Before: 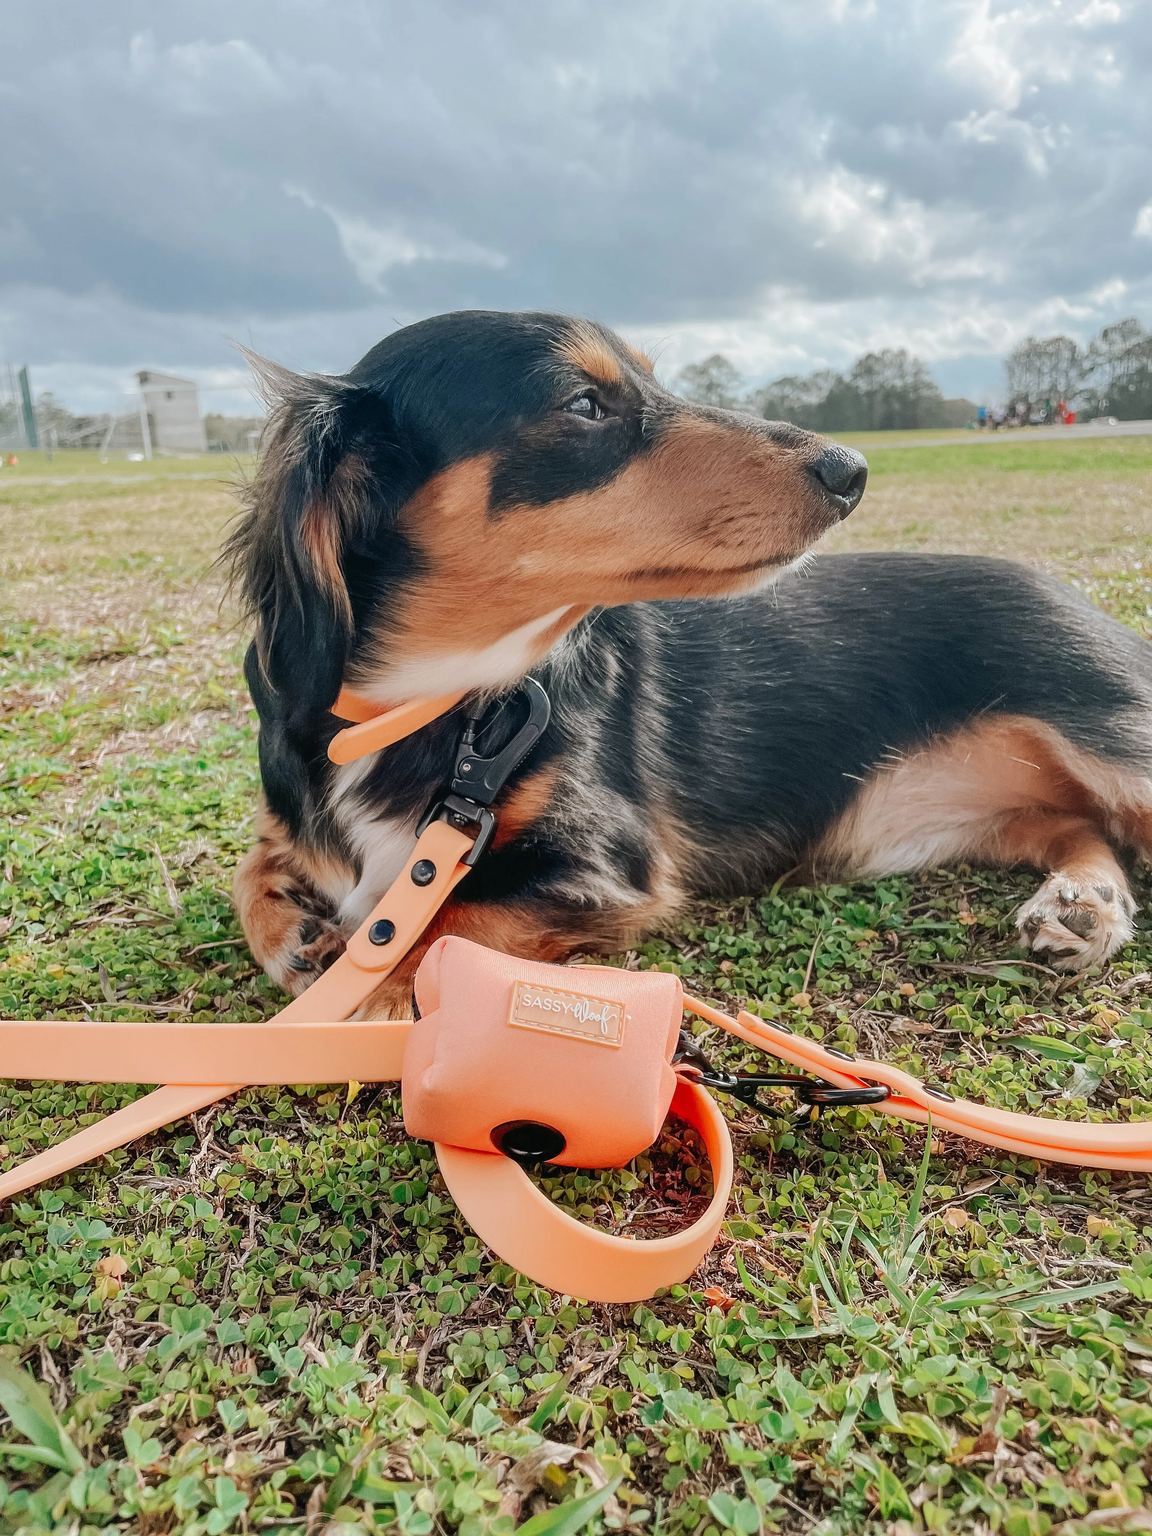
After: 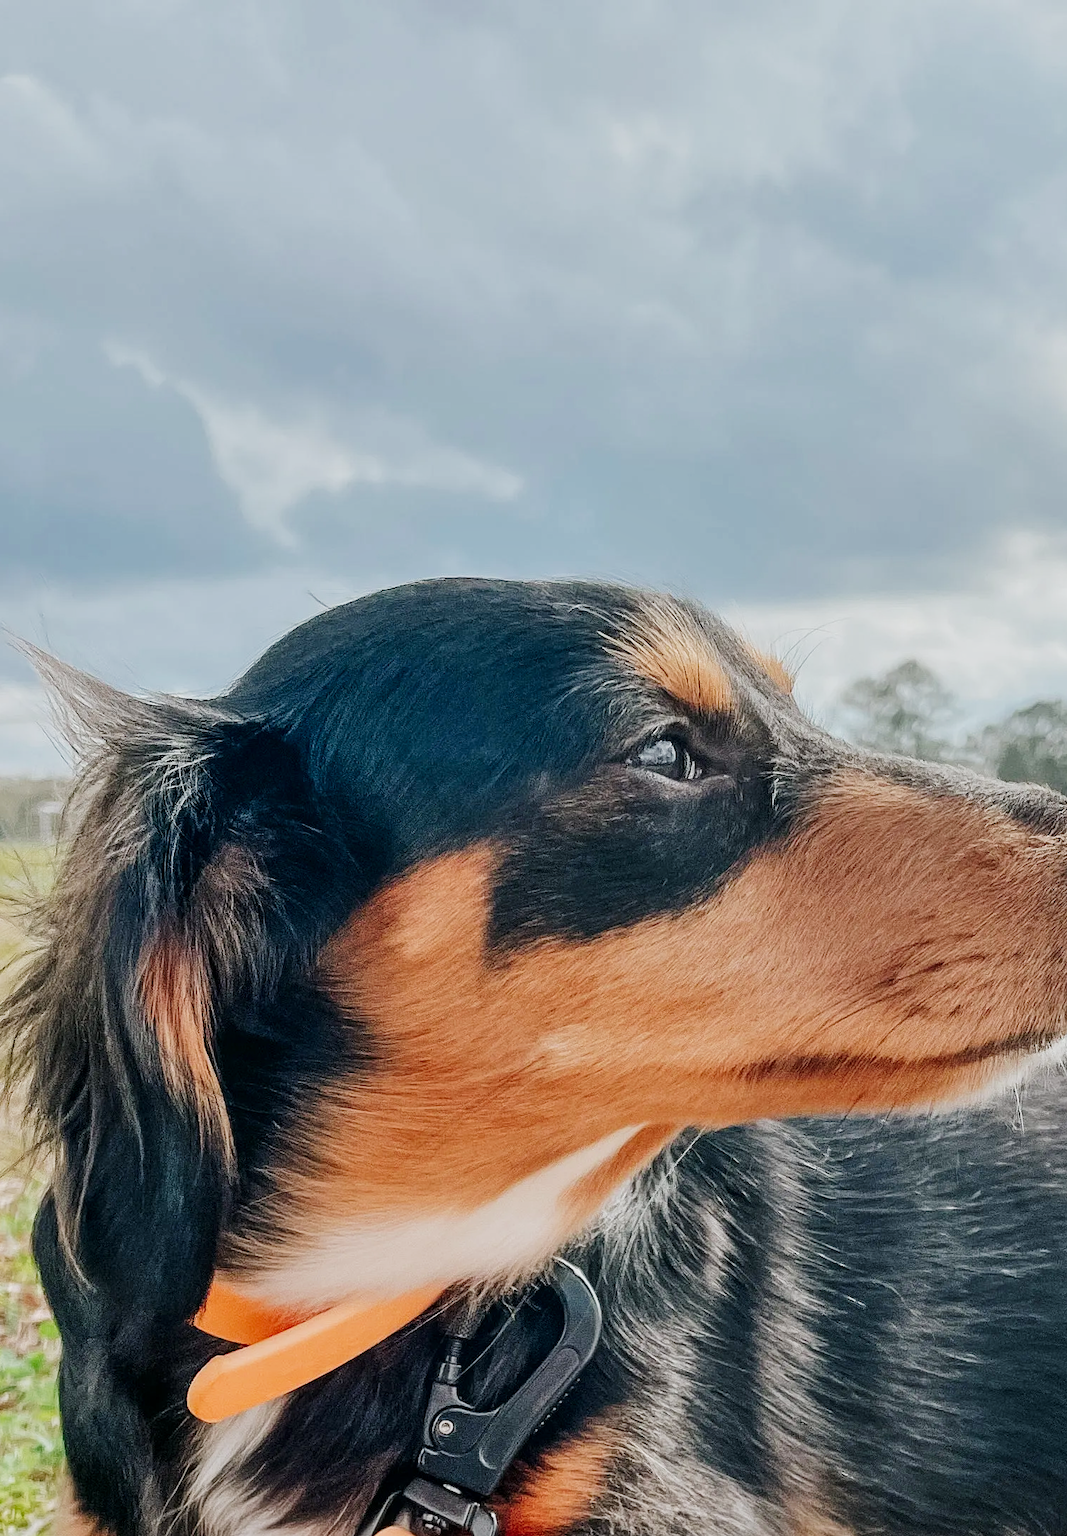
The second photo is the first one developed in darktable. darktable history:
local contrast: highlights 105%, shadows 101%, detail 119%, midtone range 0.2
crop: left 19.729%, right 30.422%, bottom 46.224%
tone curve: curves: ch0 [(0, 0) (0.091, 0.066) (0.184, 0.16) (0.491, 0.519) (0.748, 0.765) (1, 0.919)]; ch1 [(0, 0) (0.179, 0.173) (0.322, 0.32) (0.424, 0.424) (0.502, 0.504) (0.56, 0.578) (0.631, 0.675) (0.777, 0.806) (1, 1)]; ch2 [(0, 0) (0.434, 0.447) (0.483, 0.487) (0.547, 0.573) (0.676, 0.673) (1, 1)], preserve colors none
shadows and highlights: shadows 37.58, highlights -27.88, soften with gaussian
contrast brightness saturation: contrast 0.042, saturation 0.154
